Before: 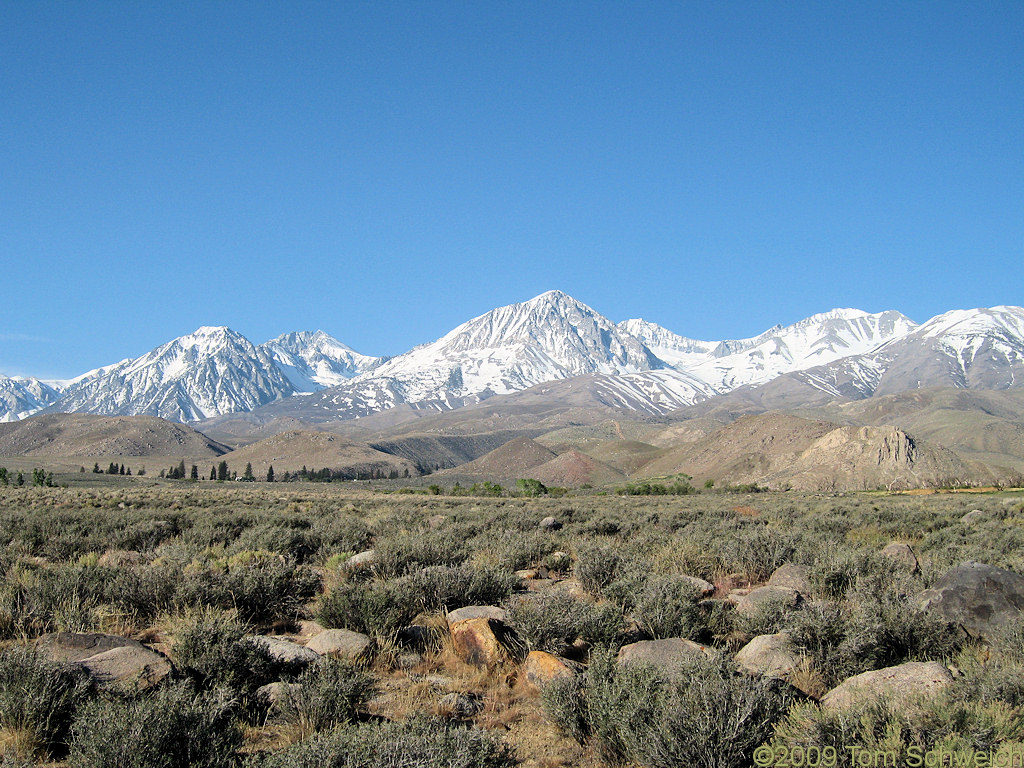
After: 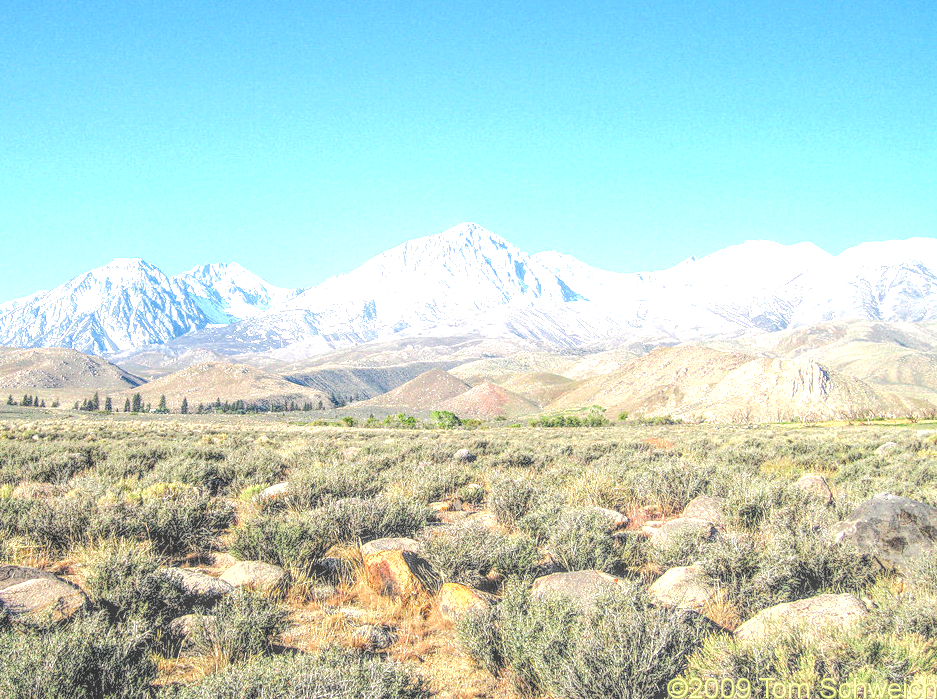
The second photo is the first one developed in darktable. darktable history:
crop and rotate: left 8.494%, top 8.878%
local contrast: highlights 2%, shadows 5%, detail 201%, midtone range 0.248
tone equalizer: -7 EV 0.151 EV, -6 EV 0.578 EV, -5 EV 1.12 EV, -4 EV 1.37 EV, -3 EV 1.14 EV, -2 EV 0.6 EV, -1 EV 0.161 EV, edges refinement/feathering 500, mask exposure compensation -1.57 EV, preserve details no
exposure: black level correction 0, exposure 1.172 EV, compensate exposure bias true, compensate highlight preservation false
